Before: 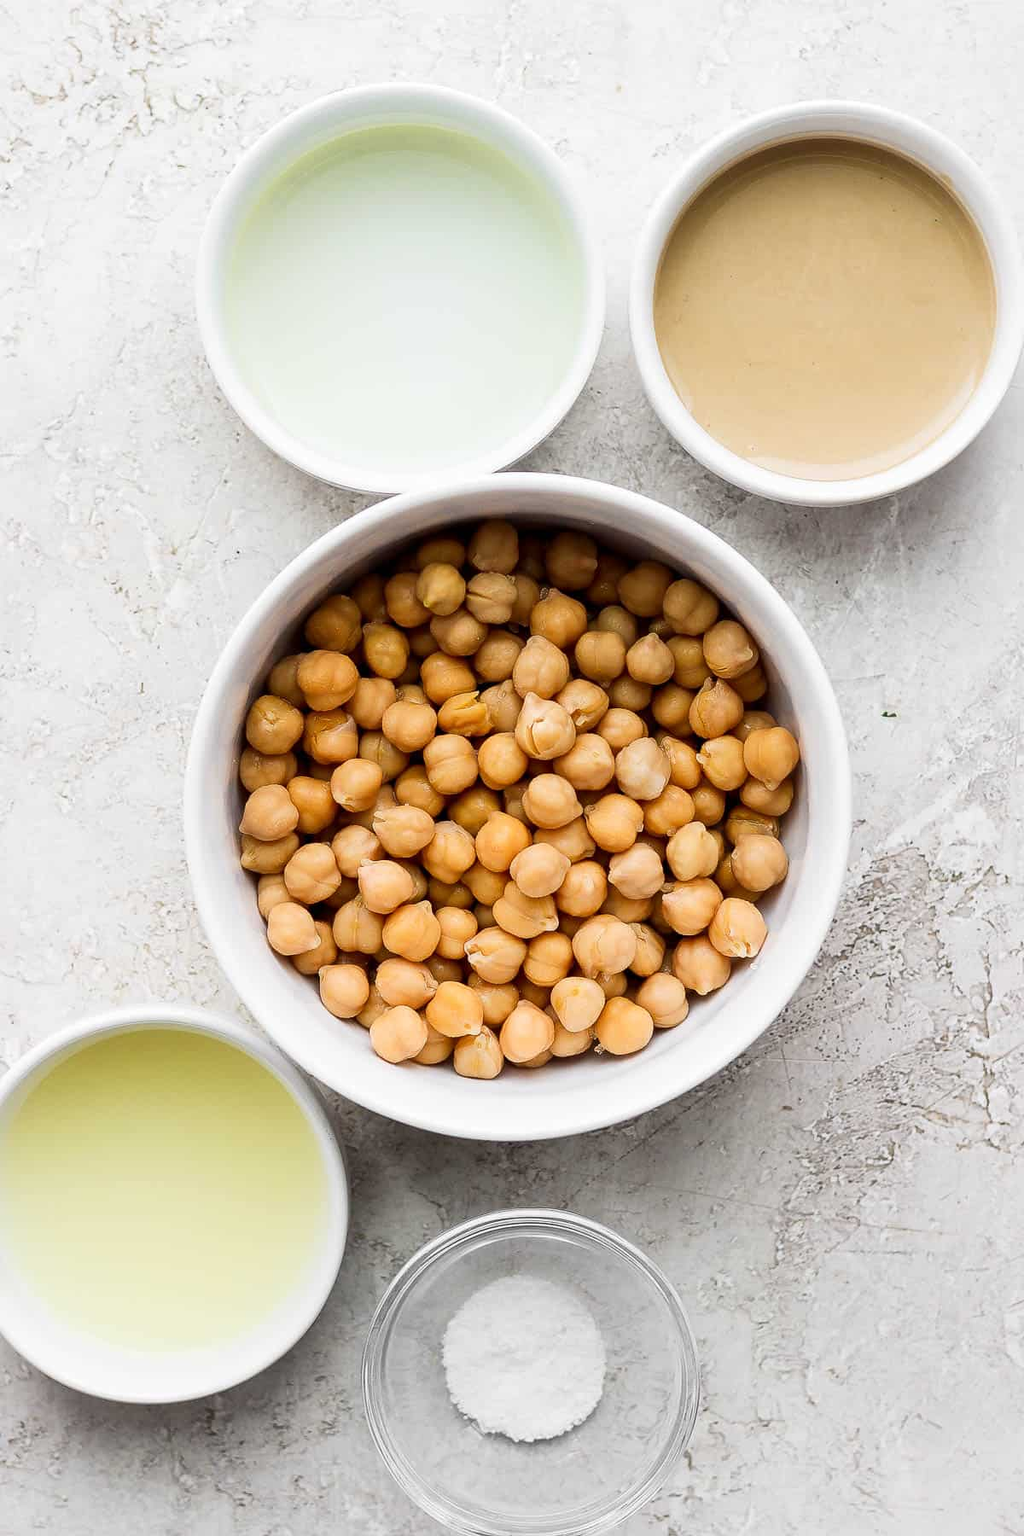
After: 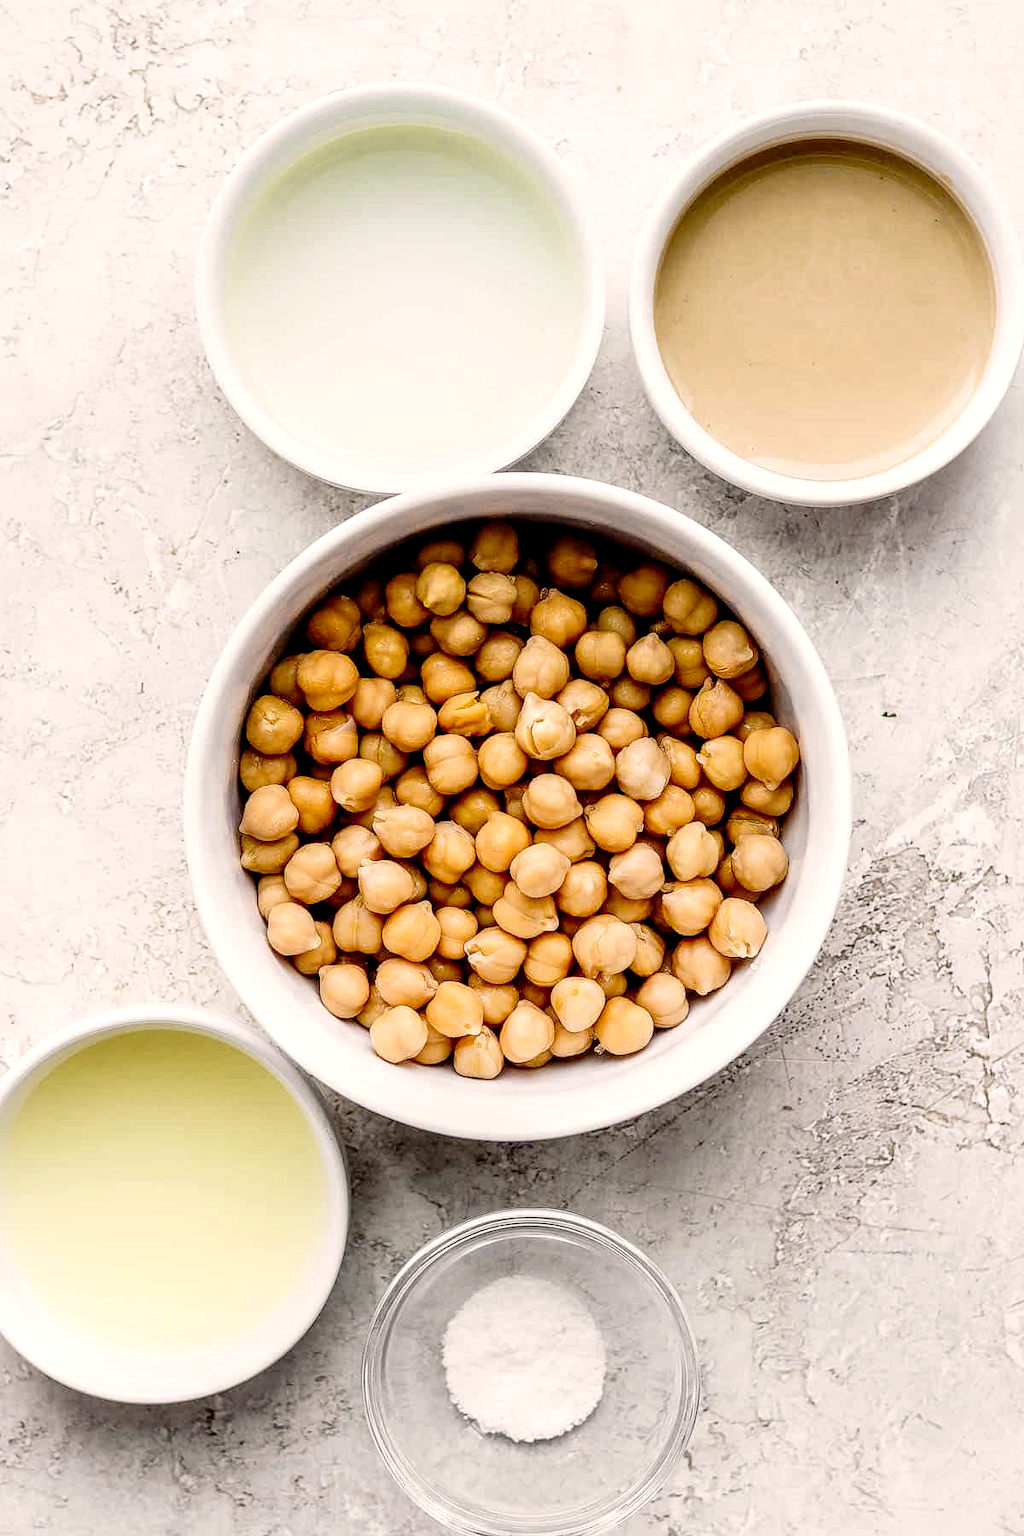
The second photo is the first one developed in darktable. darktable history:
local contrast: detail 150%
tone curve: curves: ch0 [(0, 0) (0.003, 0.01) (0.011, 0.01) (0.025, 0.011) (0.044, 0.019) (0.069, 0.032) (0.1, 0.054) (0.136, 0.088) (0.177, 0.138) (0.224, 0.214) (0.277, 0.297) (0.335, 0.391) (0.399, 0.469) (0.468, 0.551) (0.543, 0.622) (0.623, 0.699) (0.709, 0.775) (0.801, 0.85) (0.898, 0.929) (1, 1)], preserve colors none
color correction: highlights a* 3.93, highlights b* 5.08
